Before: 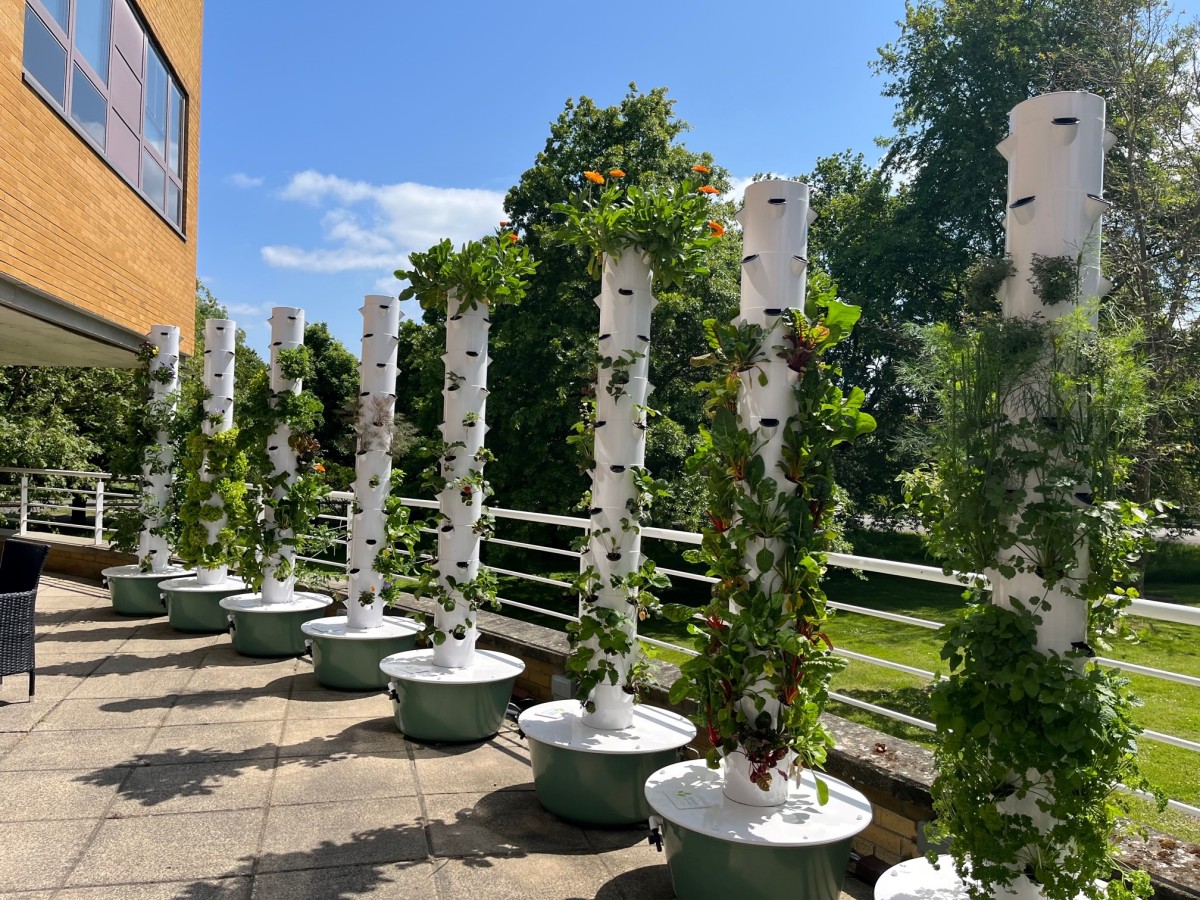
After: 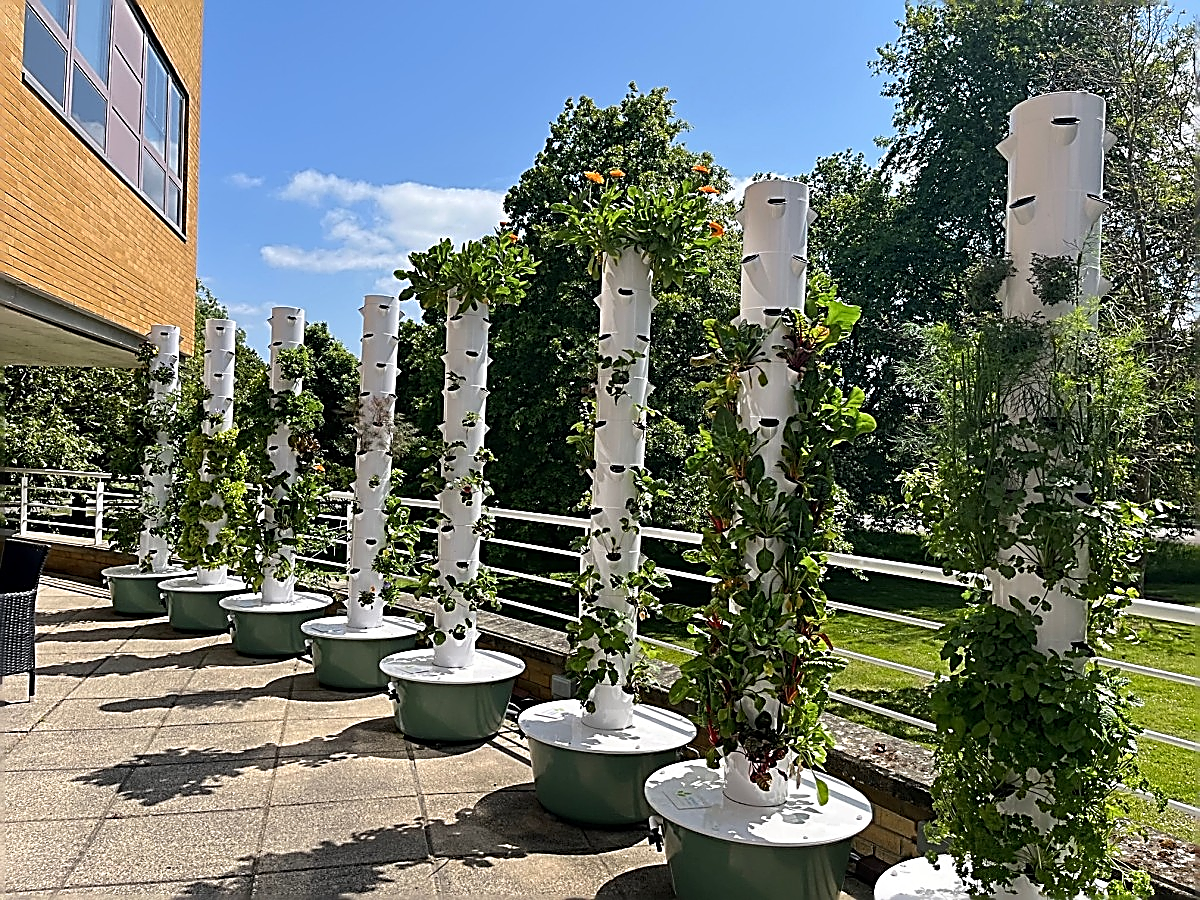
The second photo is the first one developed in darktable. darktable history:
sharpen: amount 1.987
